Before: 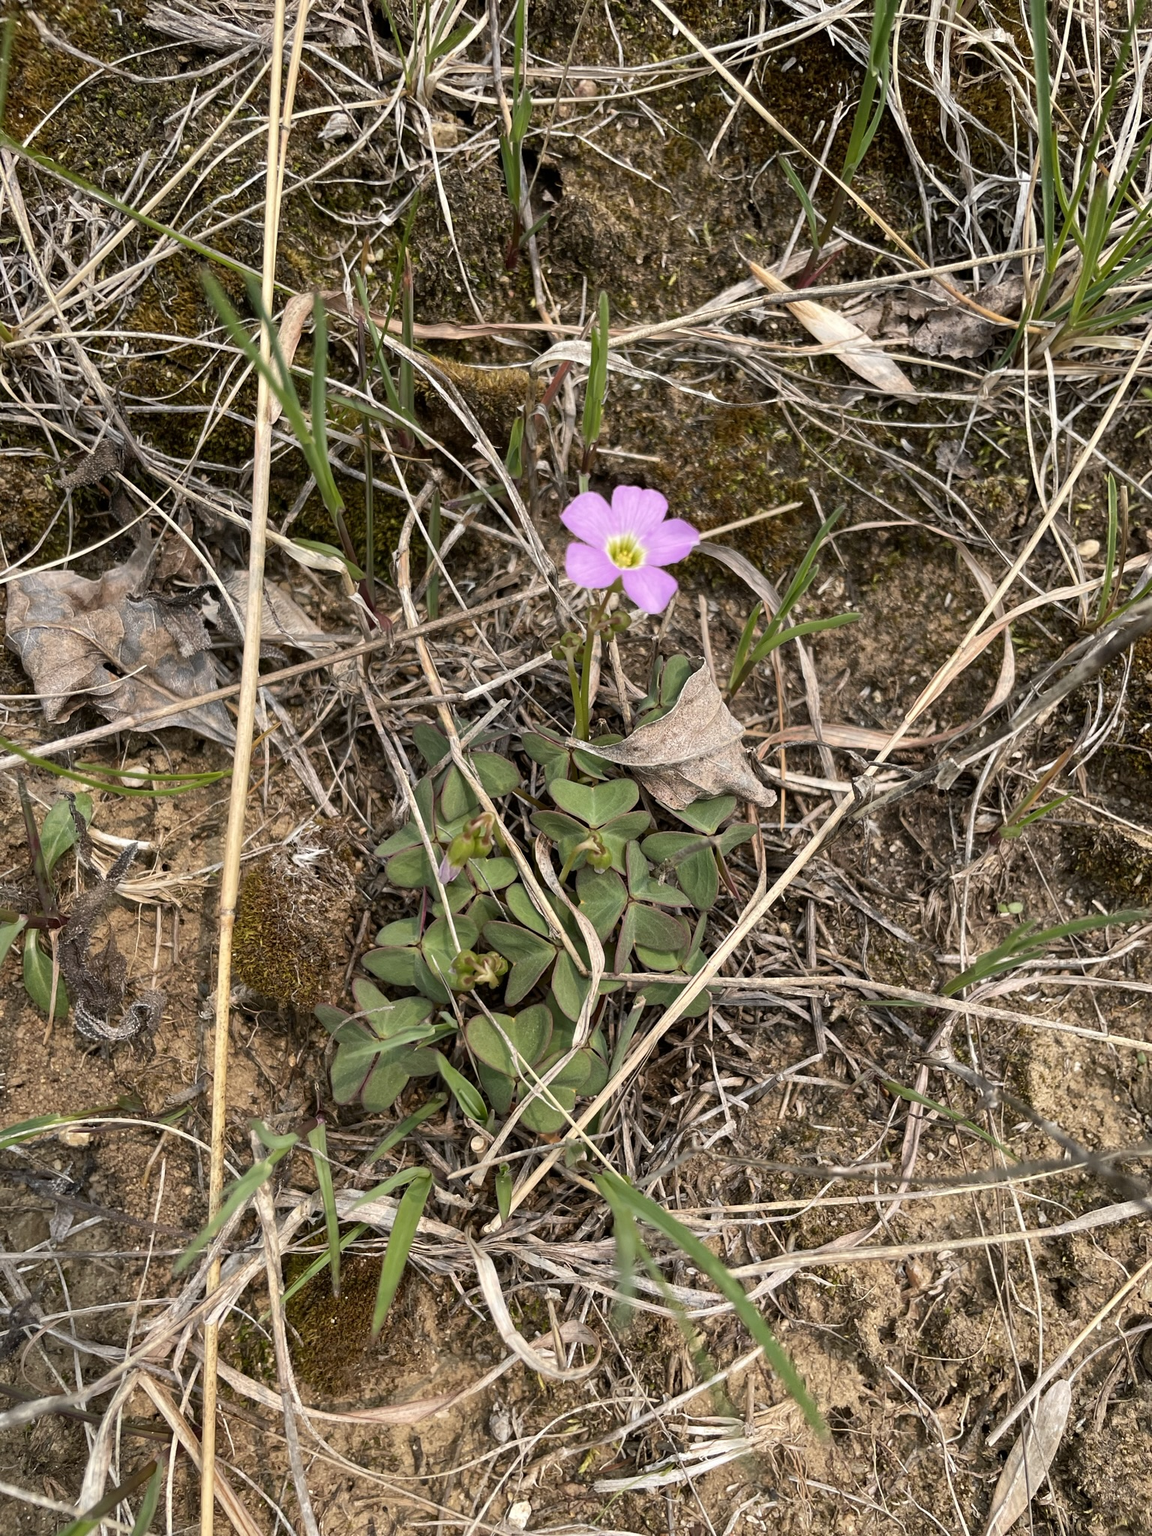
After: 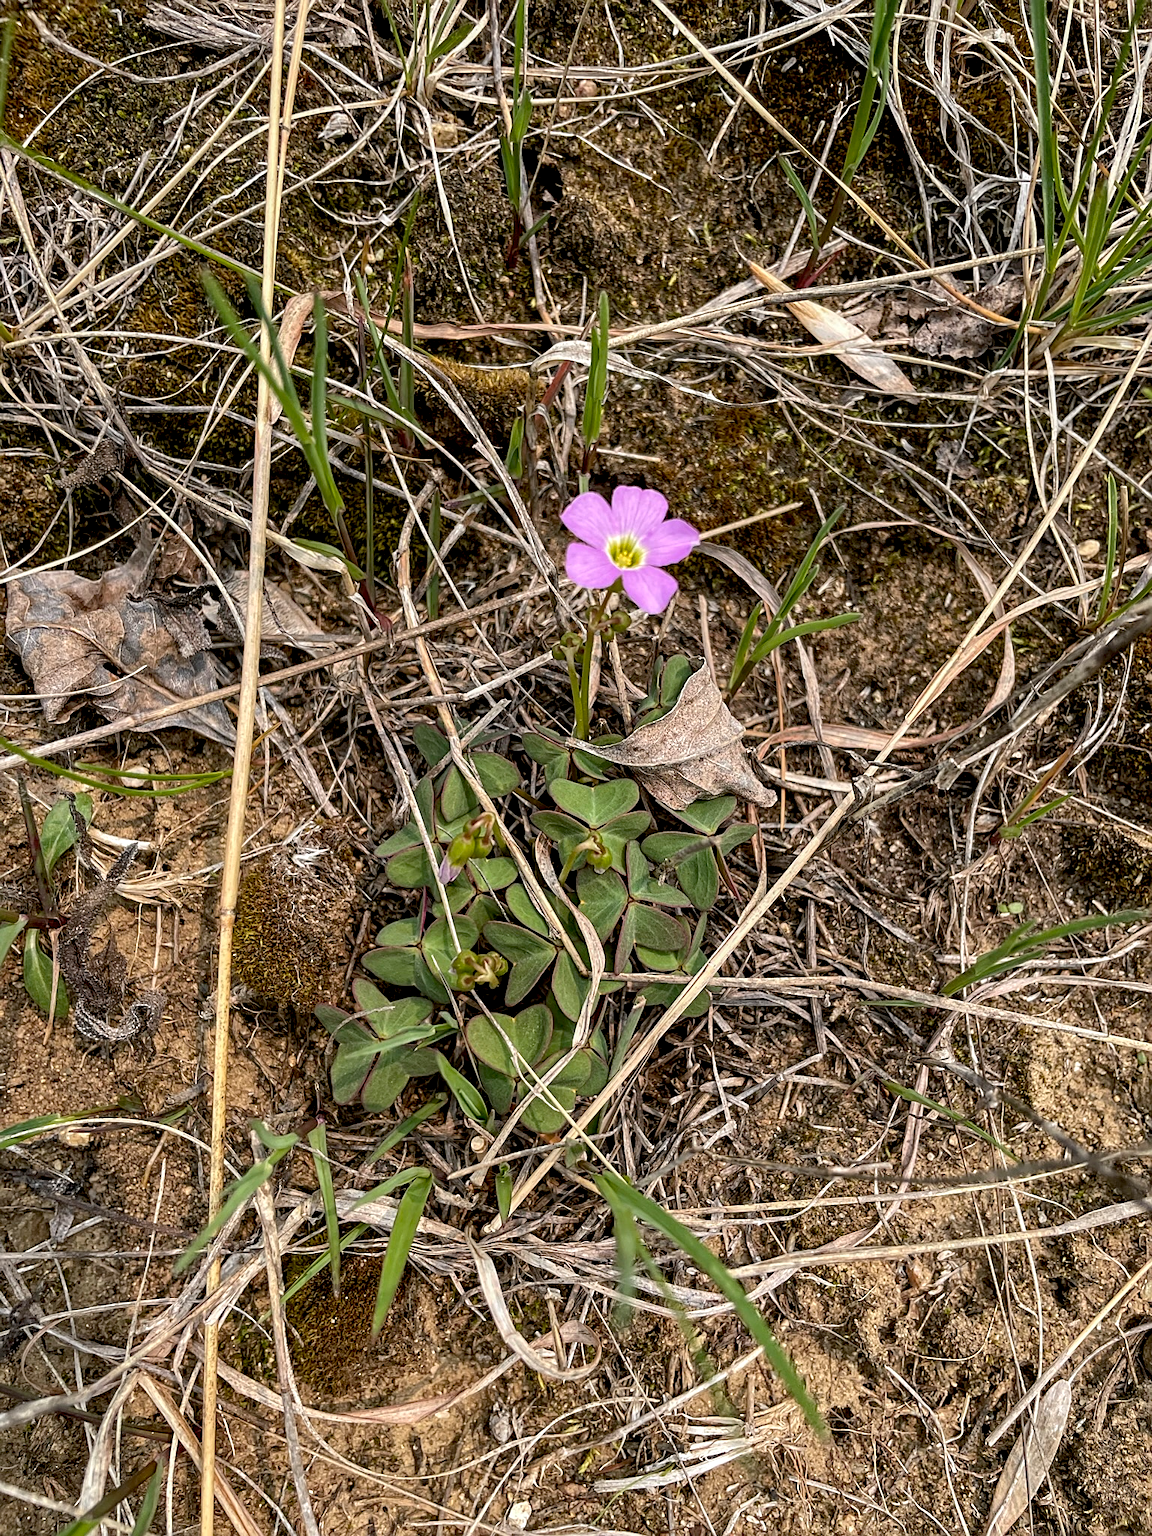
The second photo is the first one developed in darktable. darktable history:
exposure: black level correction 0.009, exposure 0.014 EV, compensate highlight preservation false
sharpen: on, module defaults
haze removal: adaptive false
local contrast: on, module defaults
